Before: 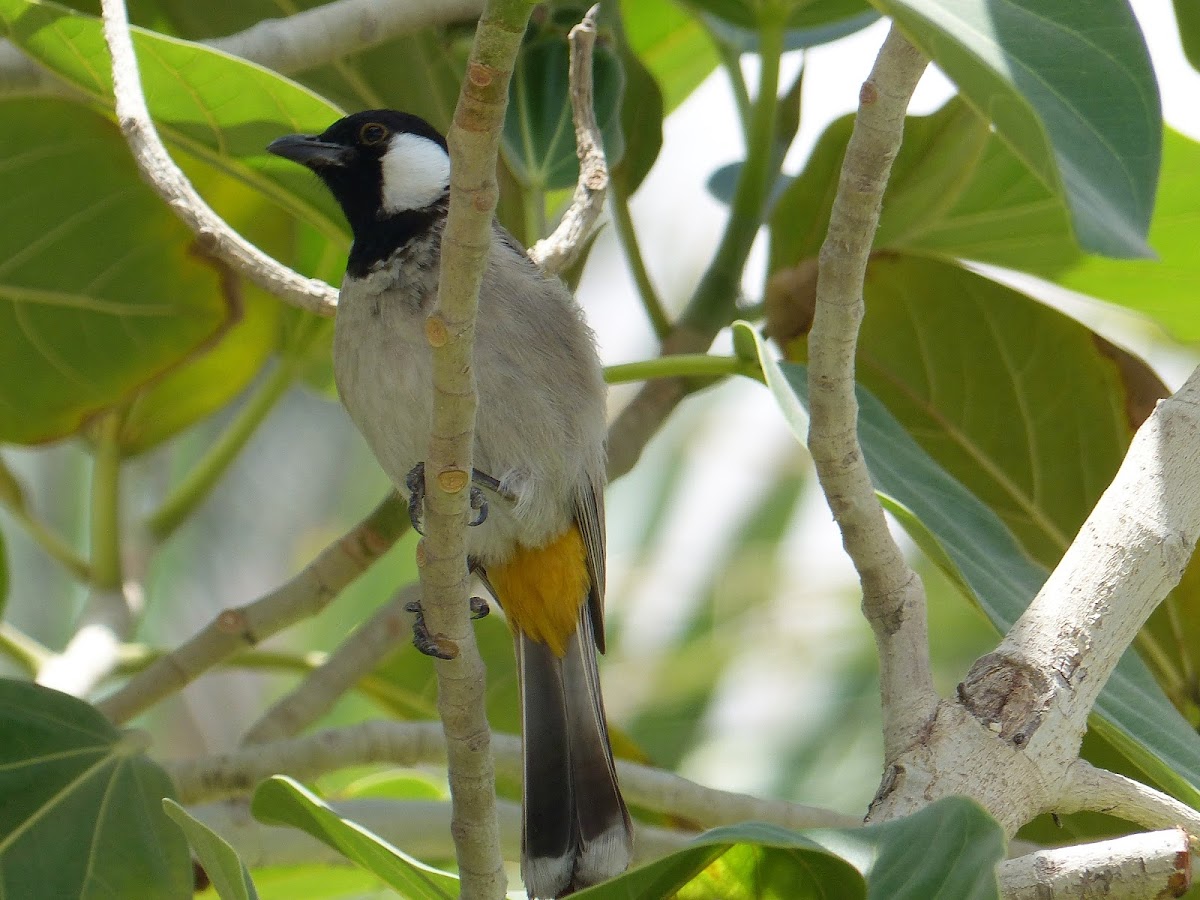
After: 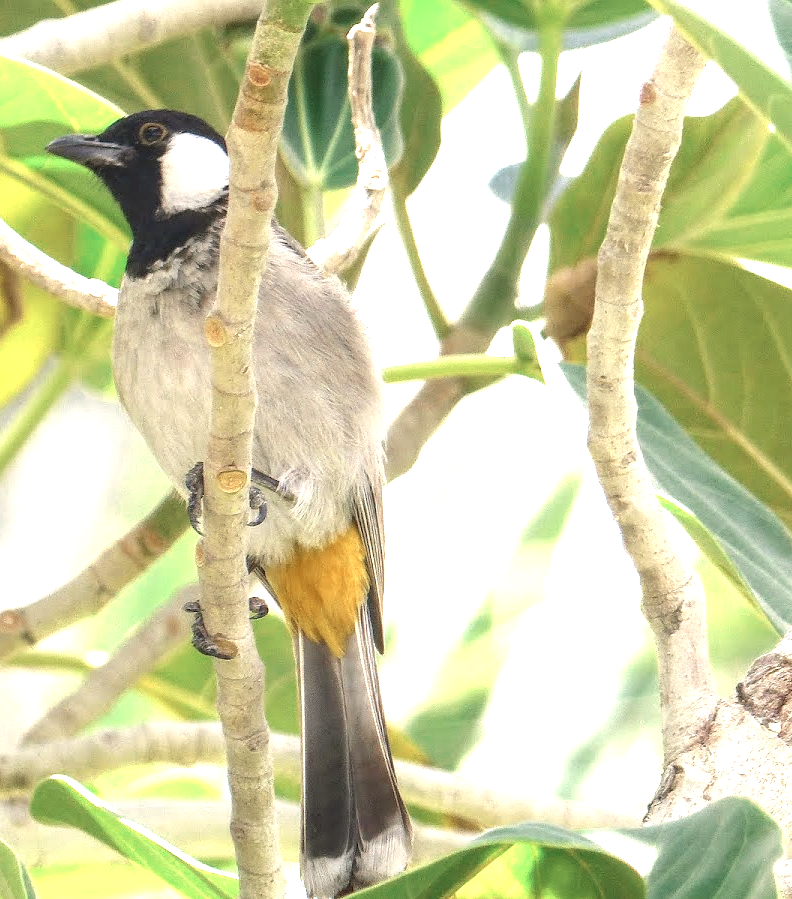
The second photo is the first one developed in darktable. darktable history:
color correction: highlights a* 7.34, highlights b* 4.37
exposure: black level correction 0, exposure 1.9 EV, compensate highlight preservation false
color zones: curves: ch0 [(0, 0.5) (0.125, 0.4) (0.25, 0.5) (0.375, 0.4) (0.5, 0.4) (0.625, 0.6) (0.75, 0.6) (0.875, 0.5)]; ch1 [(0, 0.35) (0.125, 0.45) (0.25, 0.35) (0.375, 0.35) (0.5, 0.35) (0.625, 0.35) (0.75, 0.45) (0.875, 0.35)]; ch2 [(0, 0.6) (0.125, 0.5) (0.25, 0.5) (0.375, 0.6) (0.5, 0.6) (0.625, 0.5) (0.75, 0.5) (0.875, 0.5)]
crop and rotate: left 18.442%, right 15.508%
local contrast: on, module defaults
